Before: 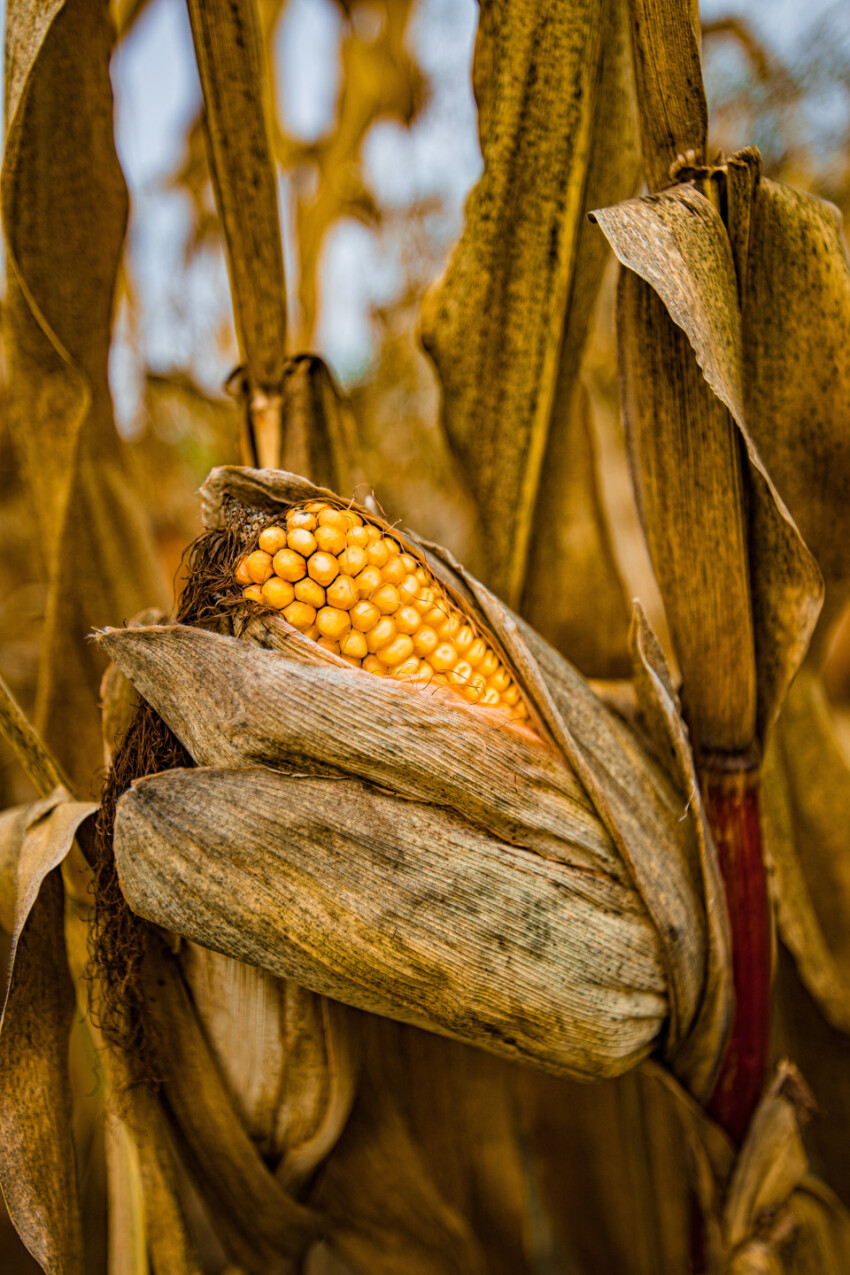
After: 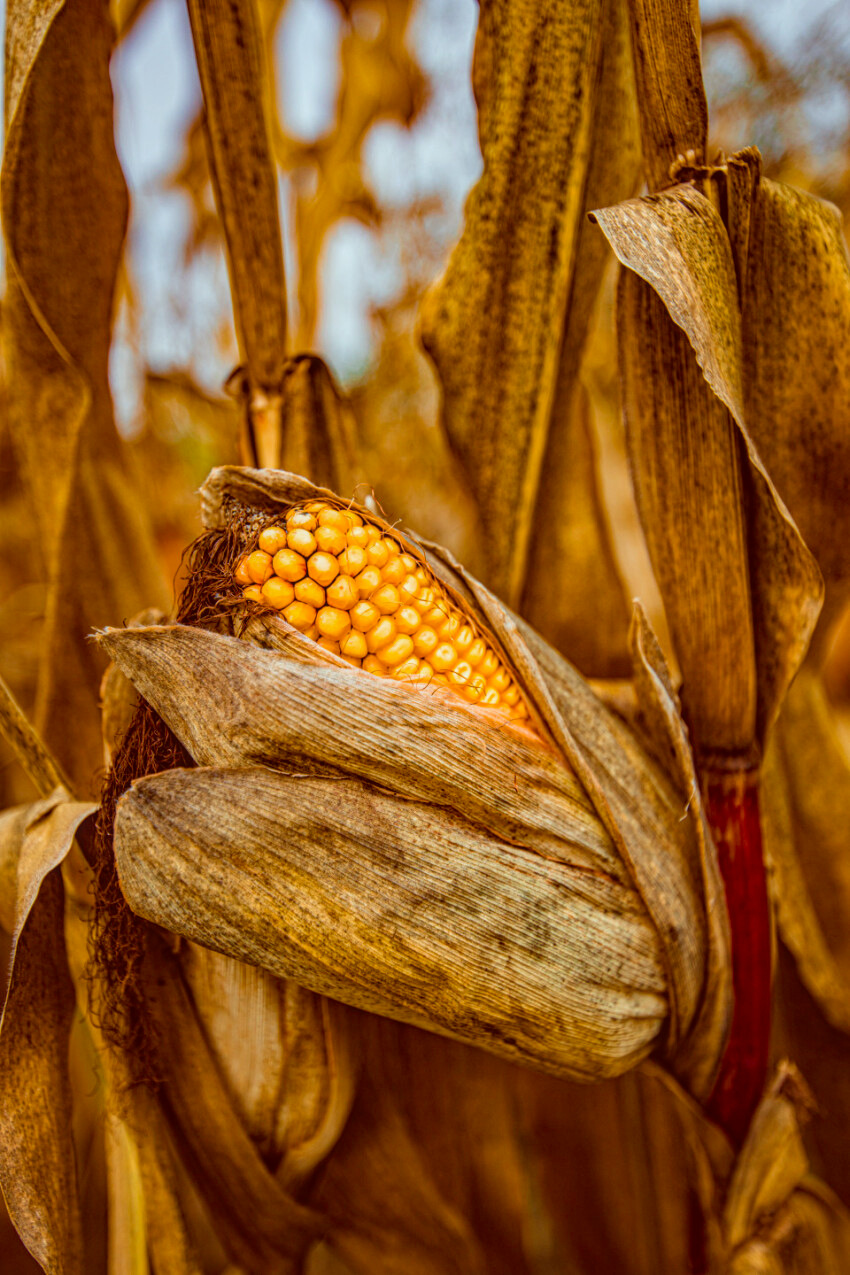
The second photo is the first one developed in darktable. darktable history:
shadows and highlights: shadows 0, highlights 40
lowpass: radius 0.1, contrast 0.85, saturation 1.1, unbound 0
color correction: highlights a* -7.23, highlights b* -0.161, shadows a* 20.08, shadows b* 11.73
local contrast: on, module defaults
